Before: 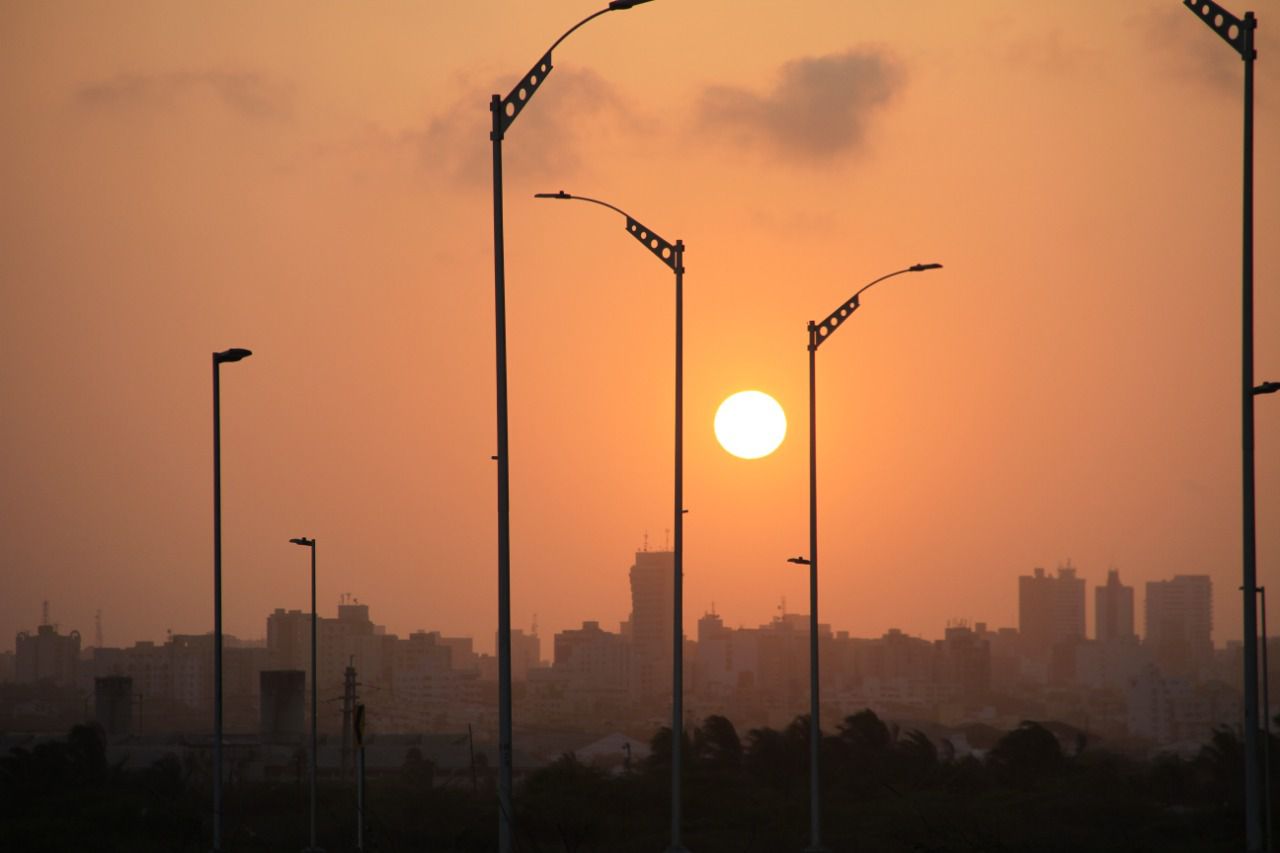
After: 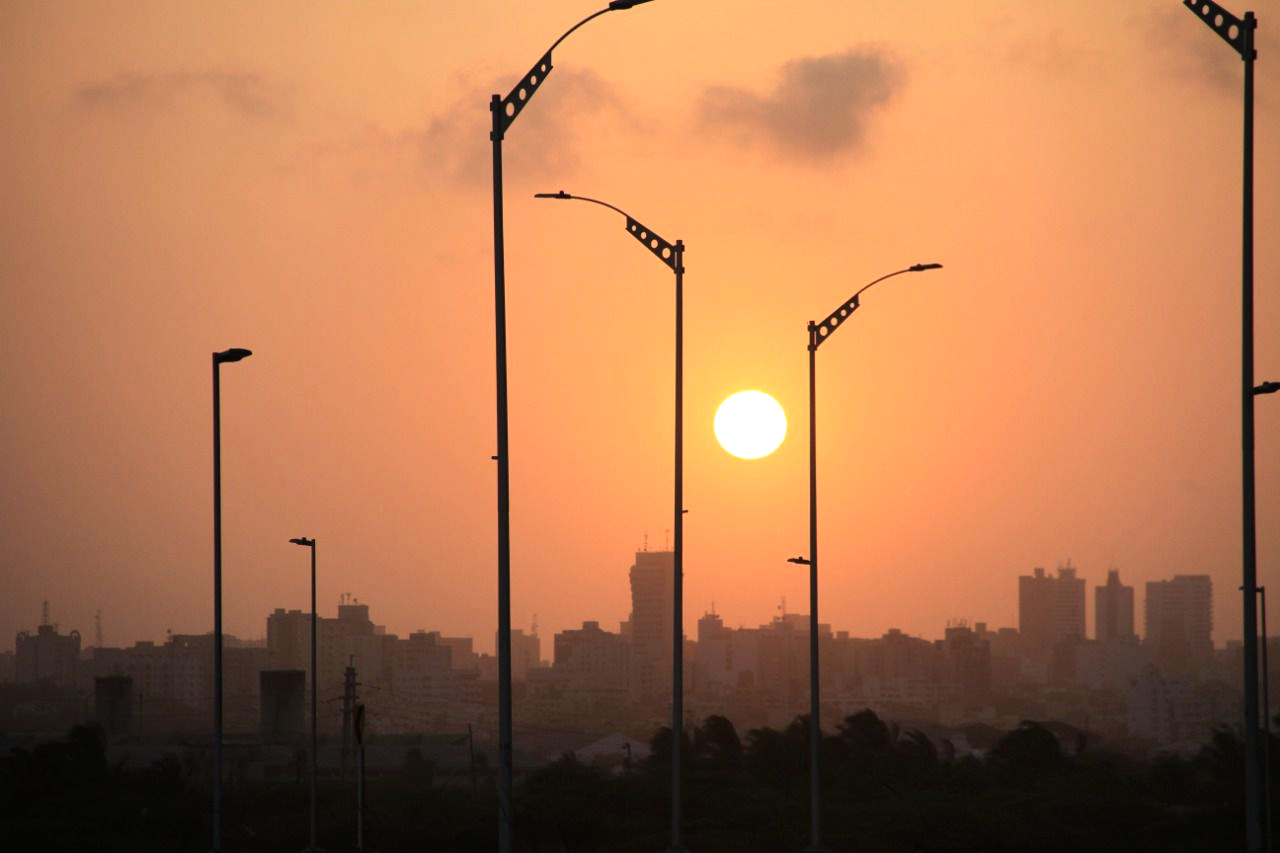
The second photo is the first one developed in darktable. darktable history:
tone equalizer: -8 EV -0.378 EV, -7 EV -0.394 EV, -6 EV -0.307 EV, -5 EV -0.206 EV, -3 EV 0.229 EV, -2 EV 0.354 EV, -1 EV 0.394 EV, +0 EV 0.396 EV, edges refinement/feathering 500, mask exposure compensation -1.57 EV, preserve details no
